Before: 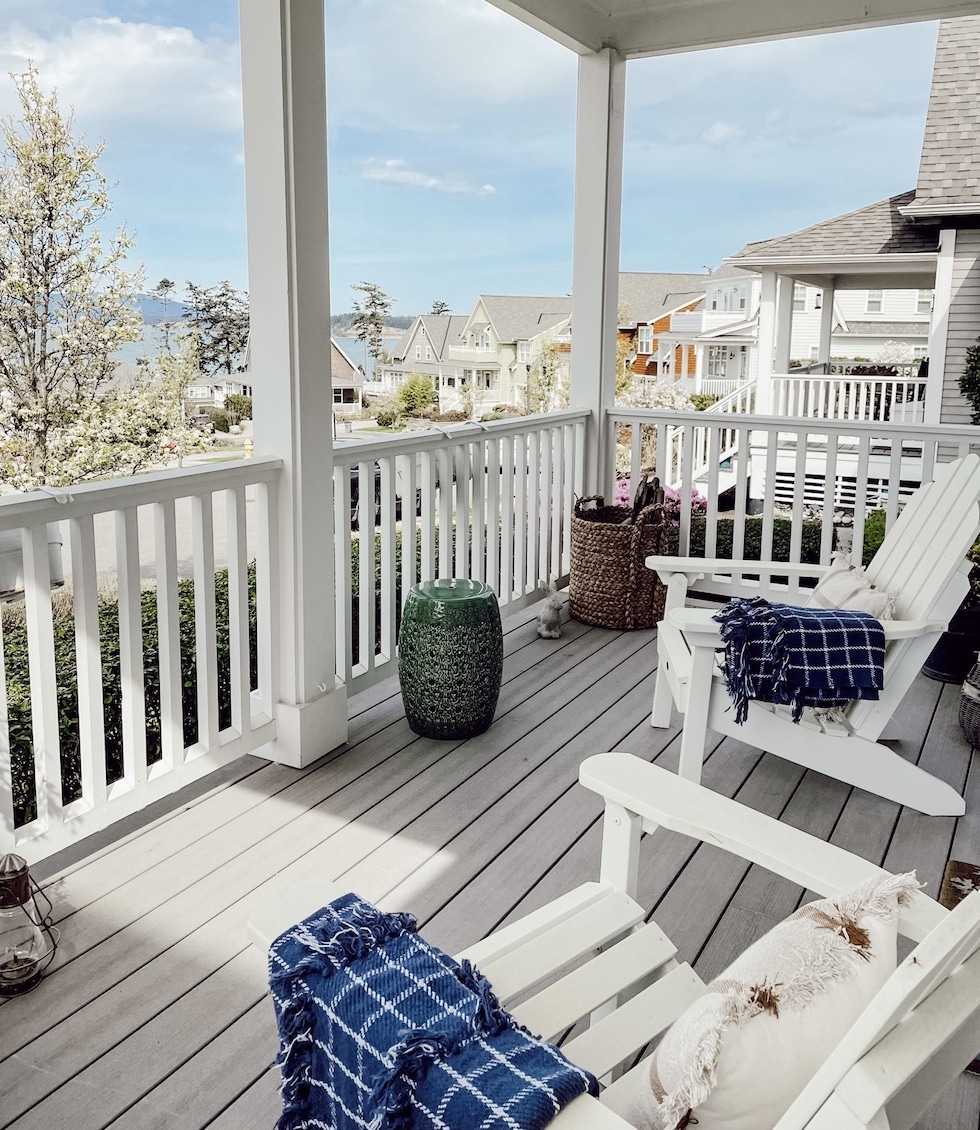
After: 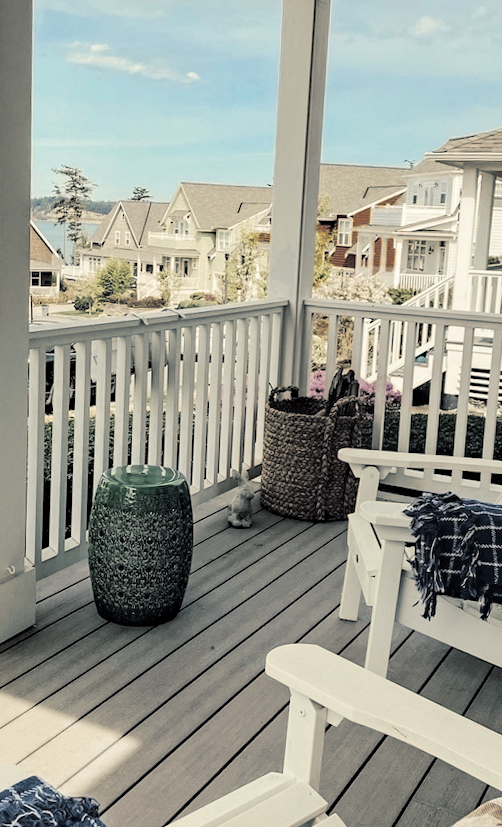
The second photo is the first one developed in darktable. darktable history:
white balance: red 1.029, blue 0.92
crop: left 32.075%, top 10.976%, right 18.355%, bottom 17.596%
rotate and perspective: rotation 1.72°, automatic cropping off
tone equalizer: -8 EV 0.06 EV, smoothing diameter 25%, edges refinement/feathering 10, preserve details guided filter
color zones: curves: ch0 [(0.11, 0.396) (0.195, 0.36) (0.25, 0.5) (0.303, 0.412) (0.357, 0.544) (0.75, 0.5) (0.967, 0.328)]; ch1 [(0, 0.468) (0.112, 0.512) (0.202, 0.6) (0.25, 0.5) (0.307, 0.352) (0.357, 0.544) (0.75, 0.5) (0.963, 0.524)]
haze removal: strength 0.29, distance 0.25, compatibility mode true, adaptive false
split-toning: shadows › hue 201.6°, shadows › saturation 0.16, highlights › hue 50.4°, highlights › saturation 0.2, balance -49.9
